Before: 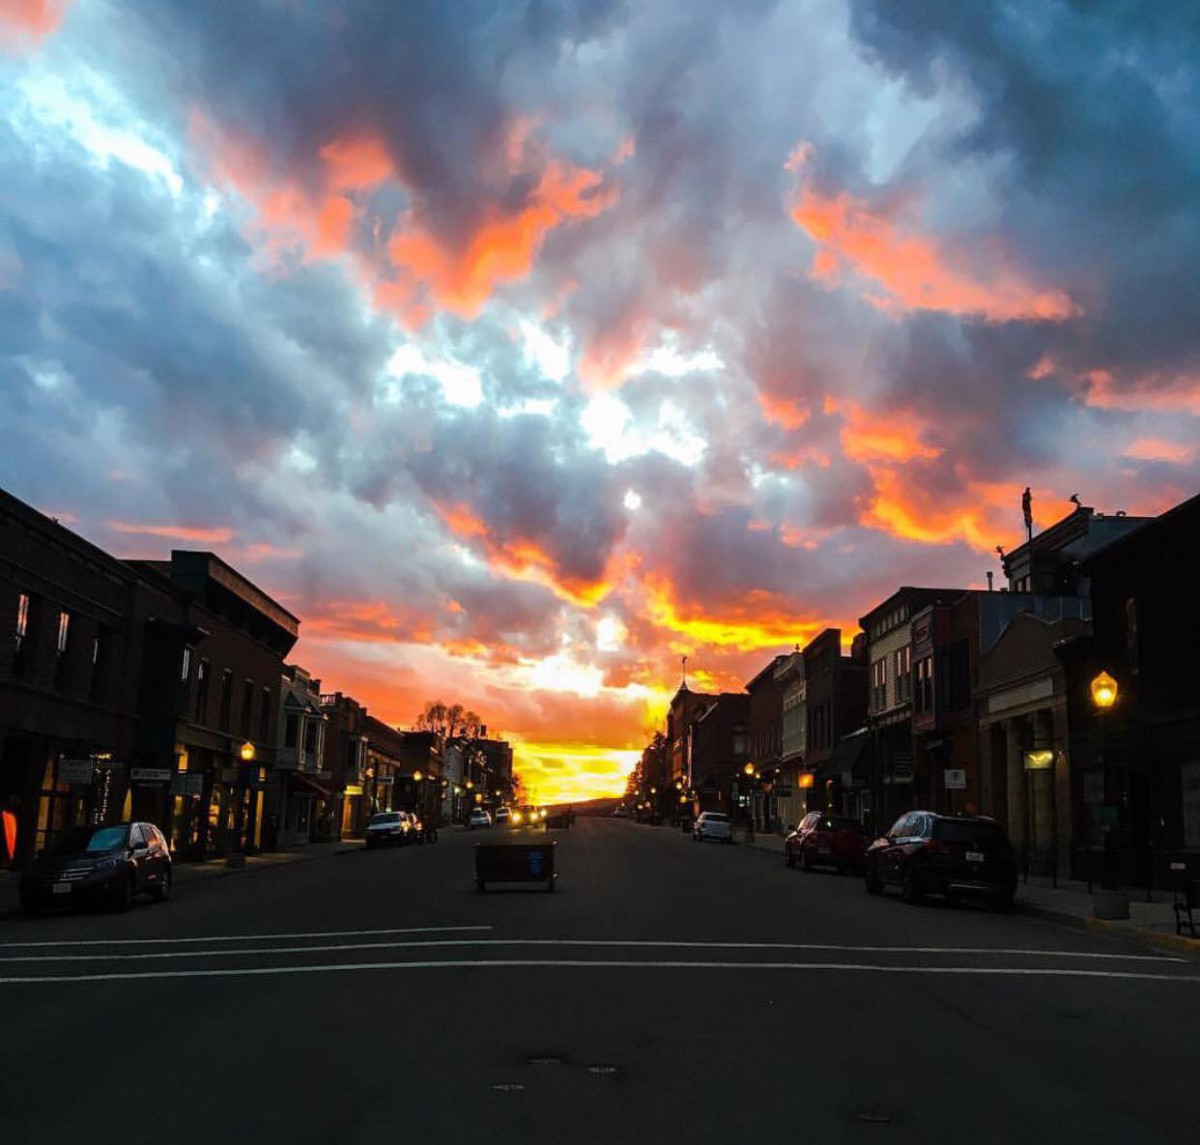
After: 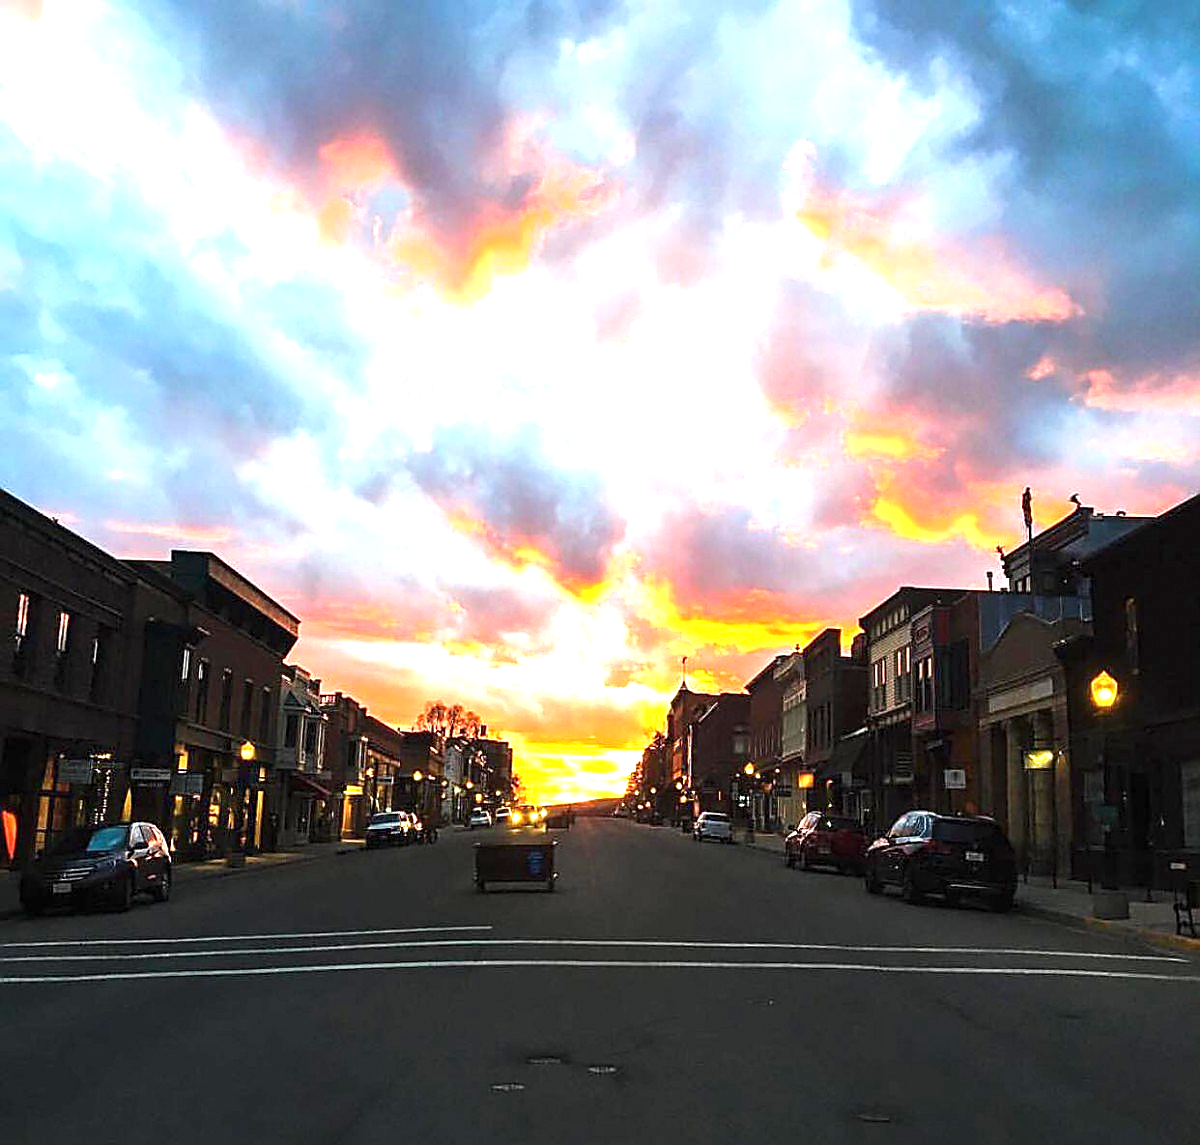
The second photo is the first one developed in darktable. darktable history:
exposure: black level correction 0, exposure 1.463 EV, compensate exposure bias true, compensate highlight preservation false
sharpen: radius 1.389, amount 1.268, threshold 0.653
